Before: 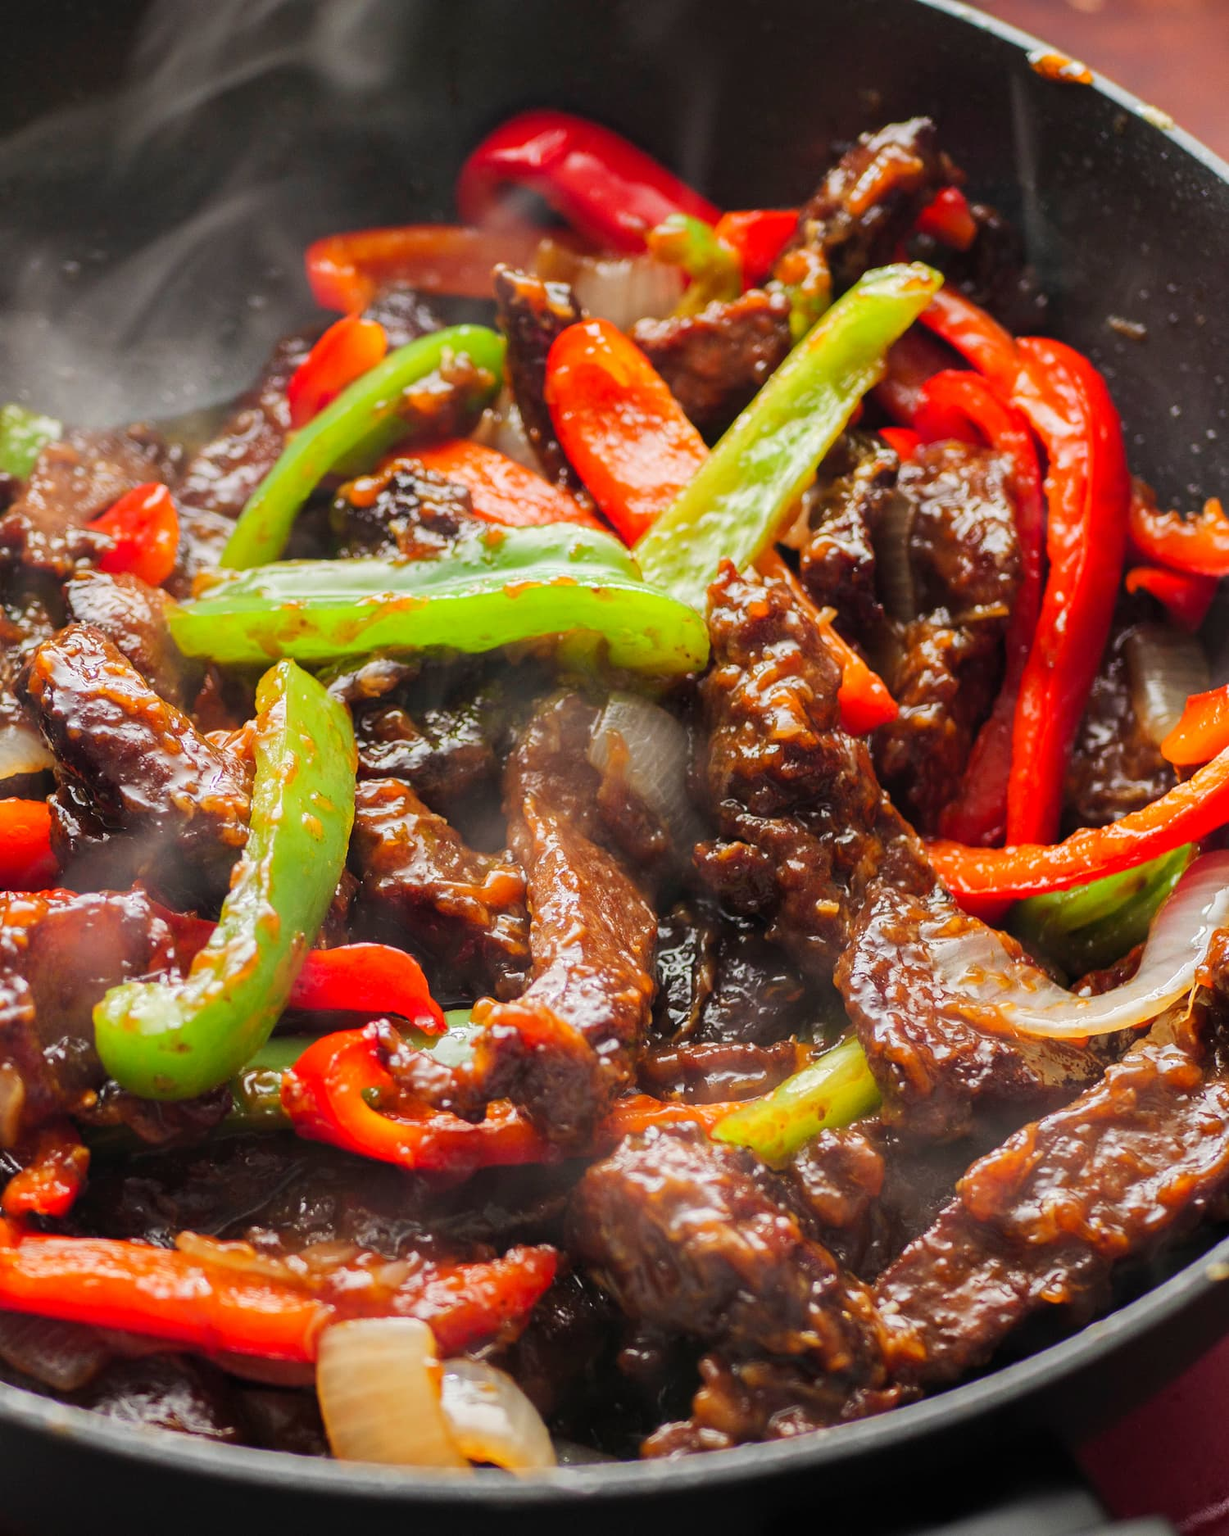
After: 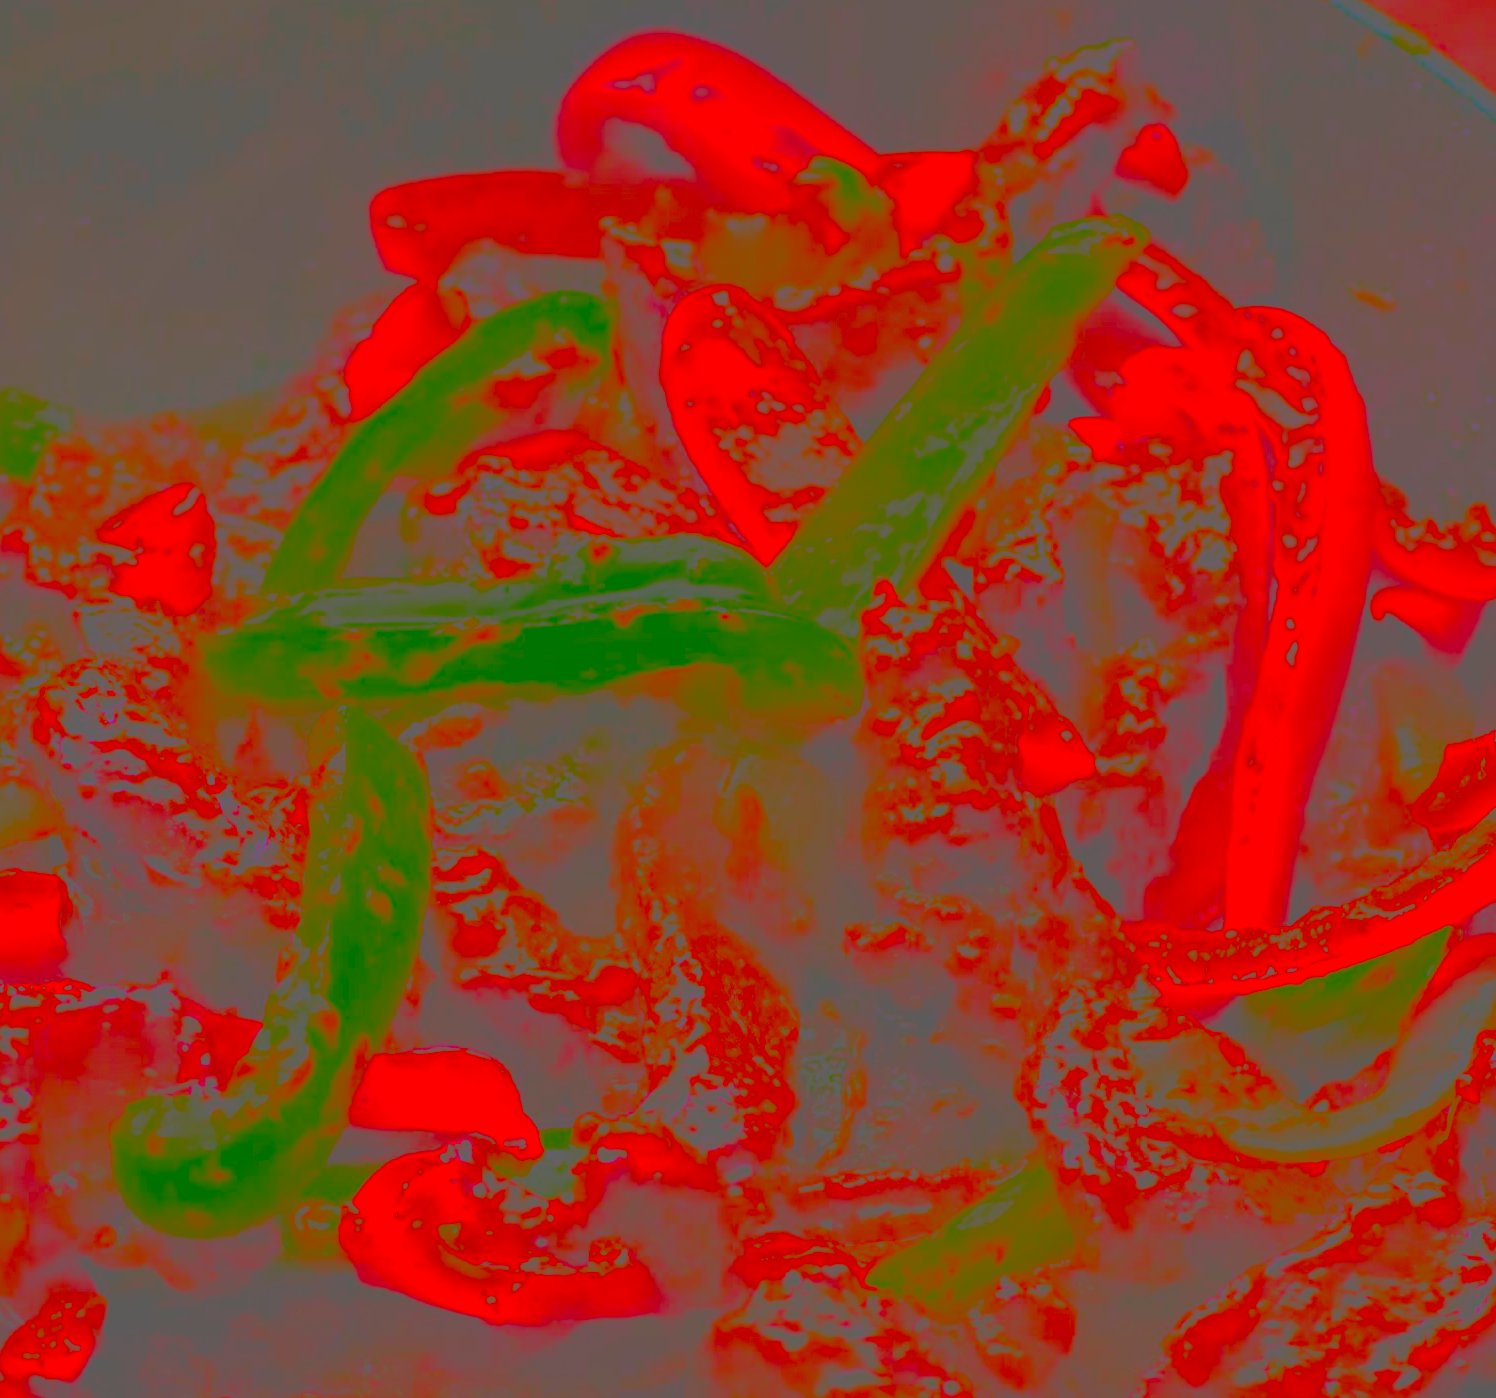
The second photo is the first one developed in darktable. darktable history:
exposure: black level correction 0, exposure 0 EV, compensate highlight preservation false
color balance rgb: perceptual saturation grading › global saturation 14.657%
crop: left 0.203%, top 5.558%, bottom 19.873%
contrast brightness saturation: contrast -0.971, brightness -0.159, saturation 0.76
filmic rgb: black relative exposure -16 EV, white relative exposure 4.91 EV, hardness 6.19, iterations of high-quality reconstruction 0
